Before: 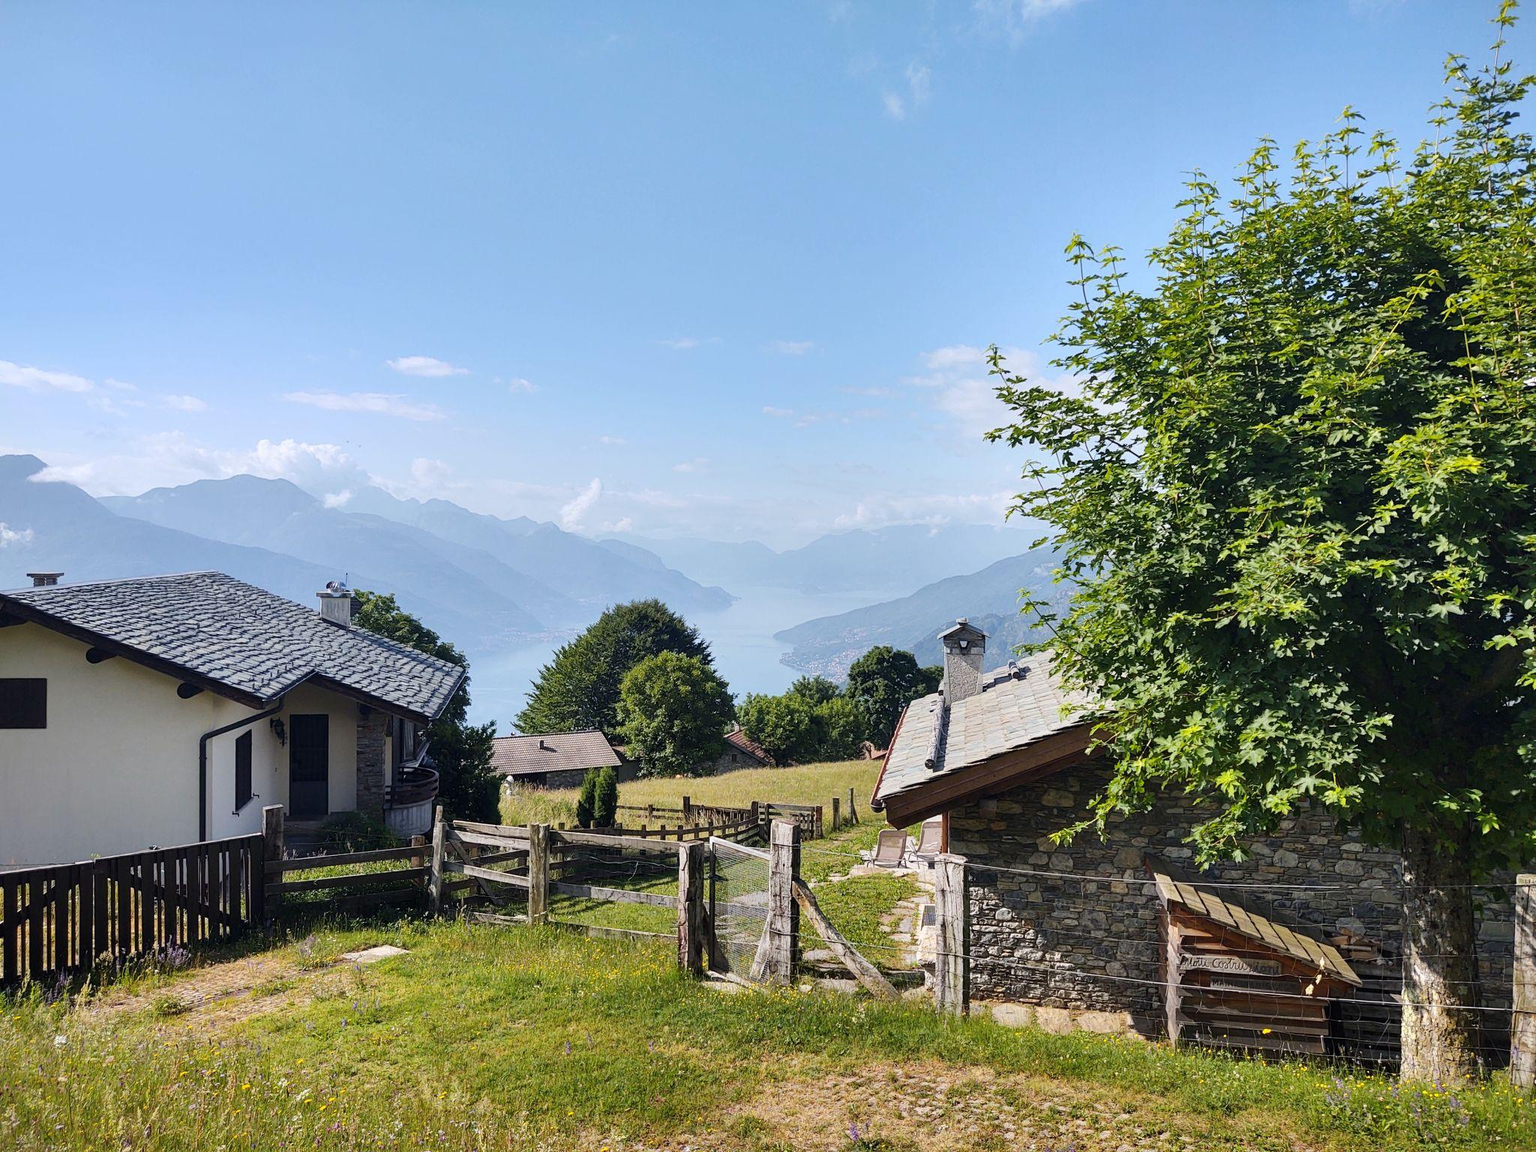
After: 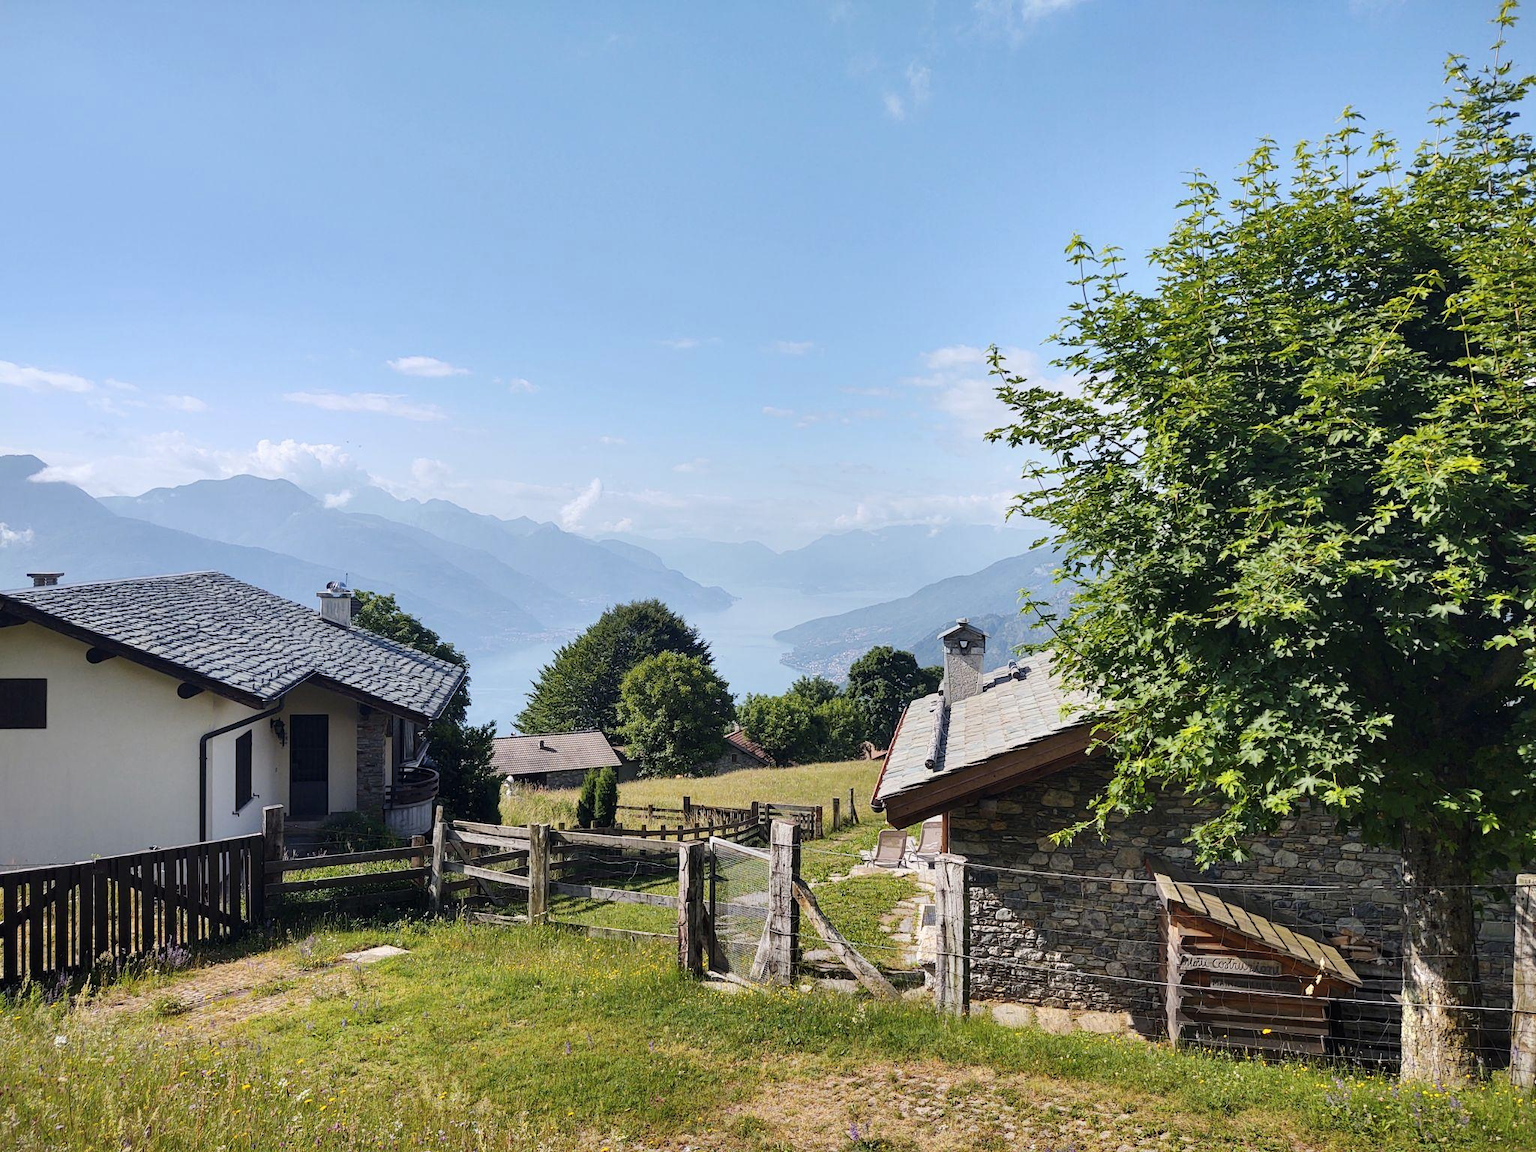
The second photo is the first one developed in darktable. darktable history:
contrast brightness saturation: contrast 0.012, saturation -0.062
